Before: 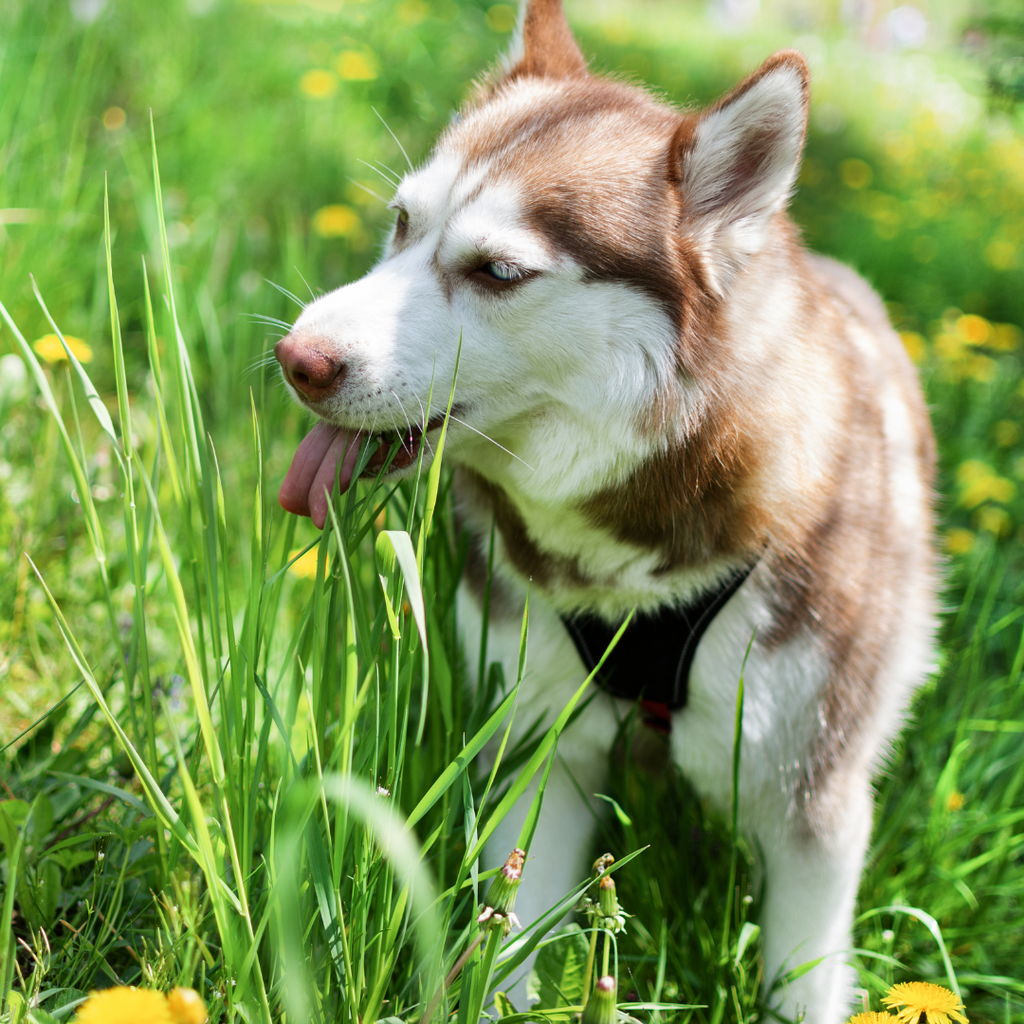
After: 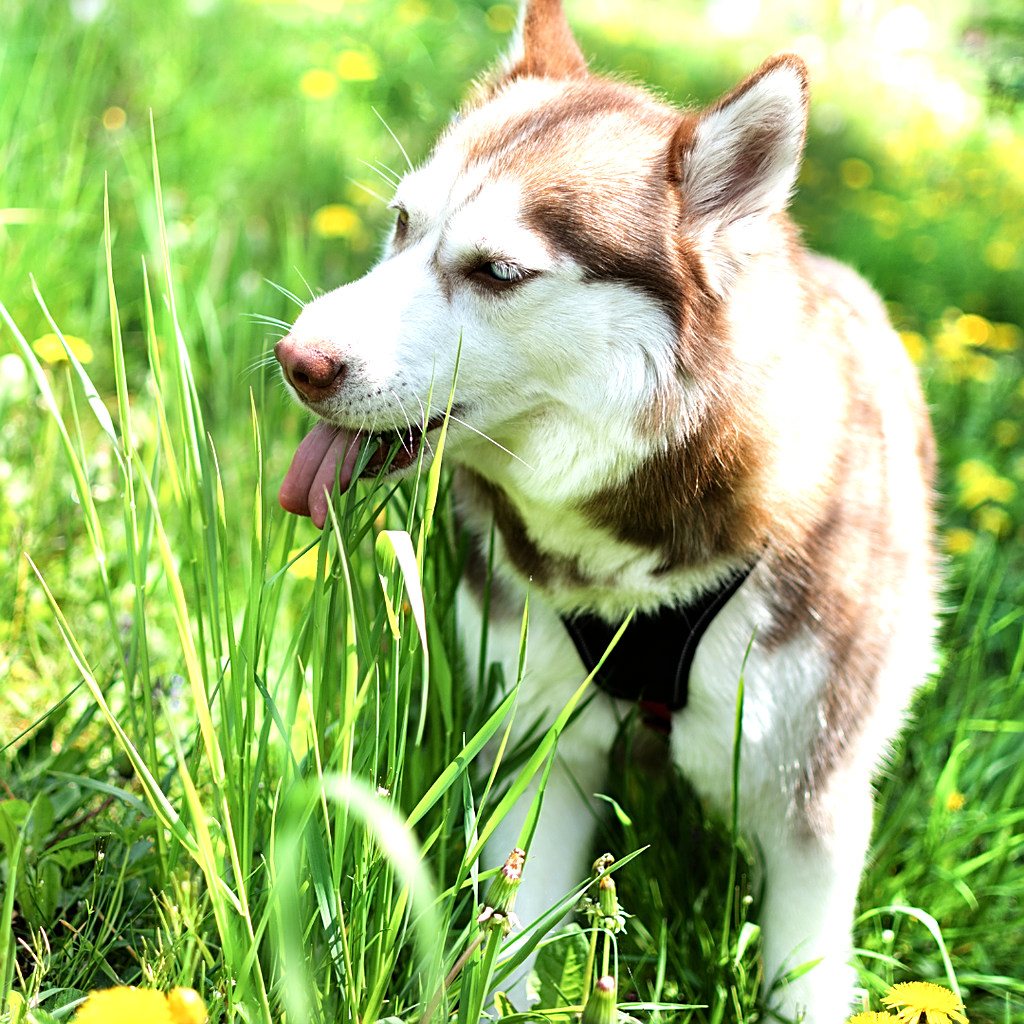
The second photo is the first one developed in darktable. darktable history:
tone equalizer: -8 EV -0.721 EV, -7 EV -0.687 EV, -6 EV -0.58 EV, -5 EV -0.416 EV, -3 EV 0.377 EV, -2 EV 0.6 EV, -1 EV 0.677 EV, +0 EV 0.728 EV
sharpen: on, module defaults
